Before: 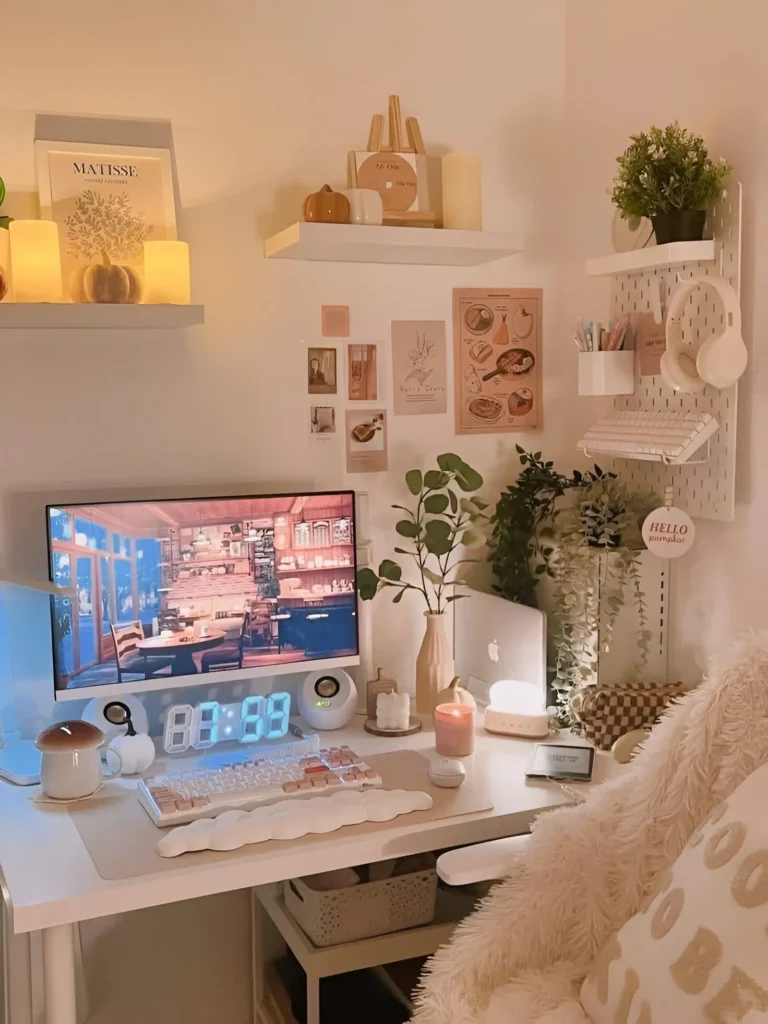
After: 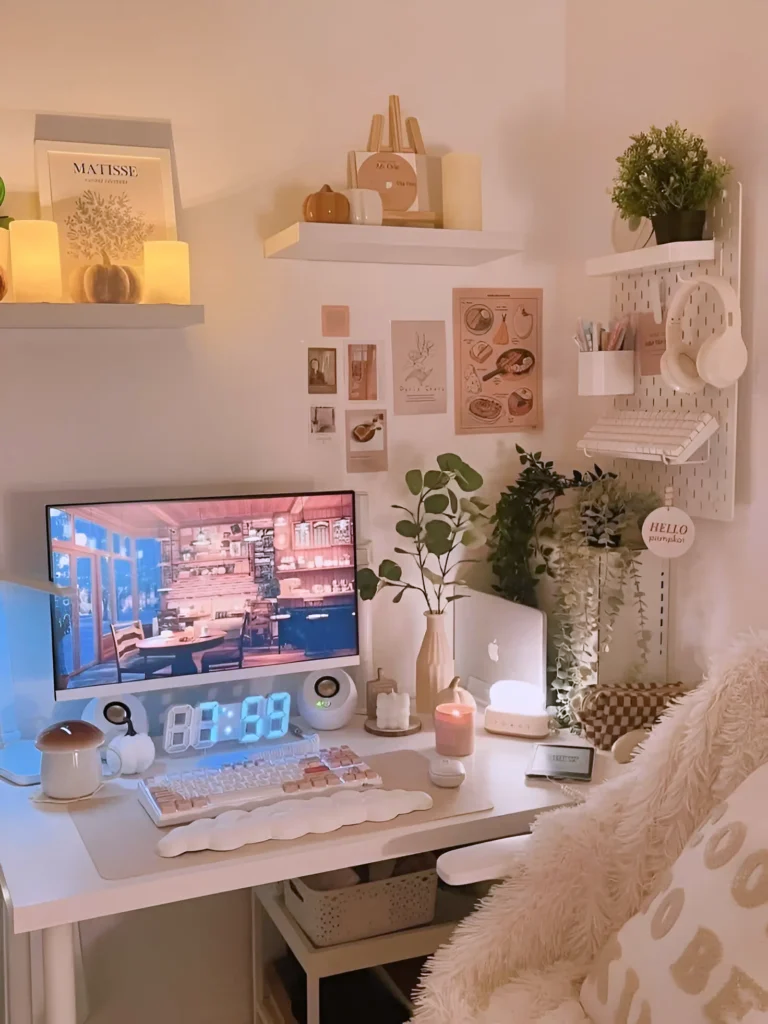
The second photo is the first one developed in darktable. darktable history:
color balance rgb: highlights gain › chroma 0.232%, highlights gain › hue 331.83°, perceptual saturation grading › global saturation -0.463%, global vibrance 10.861%
color calibration: illuminant as shot in camera, x 0.358, y 0.373, temperature 4628.91 K
